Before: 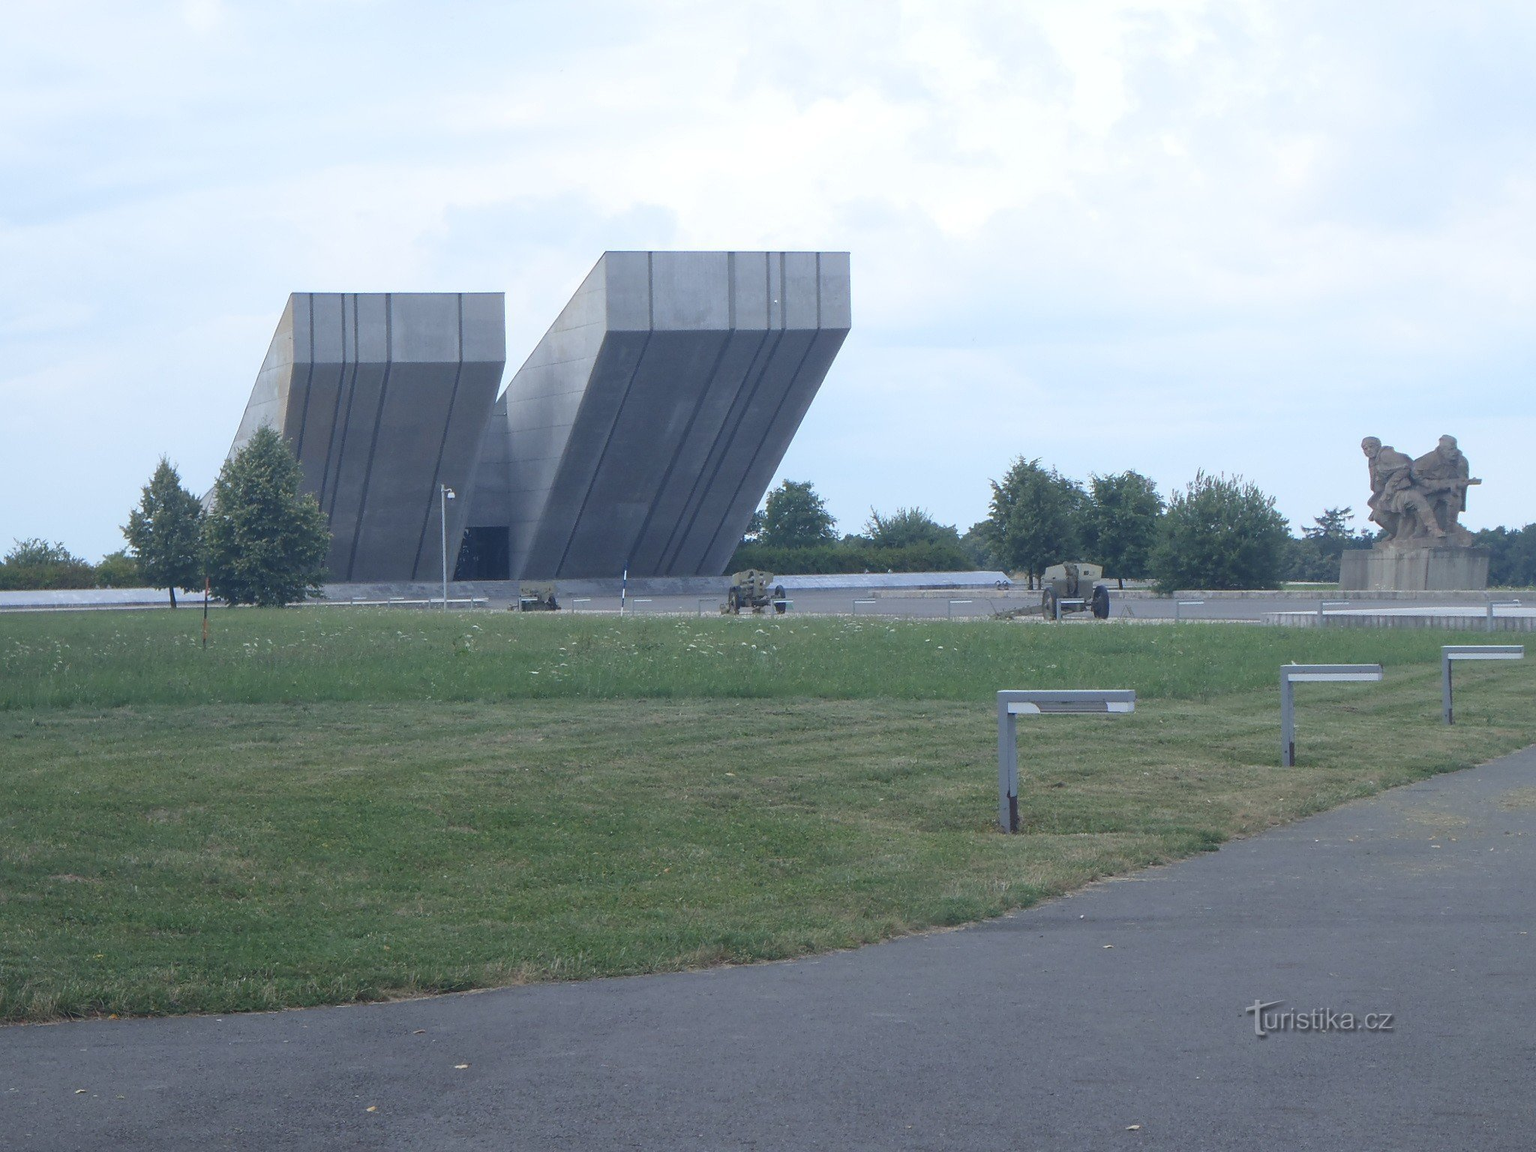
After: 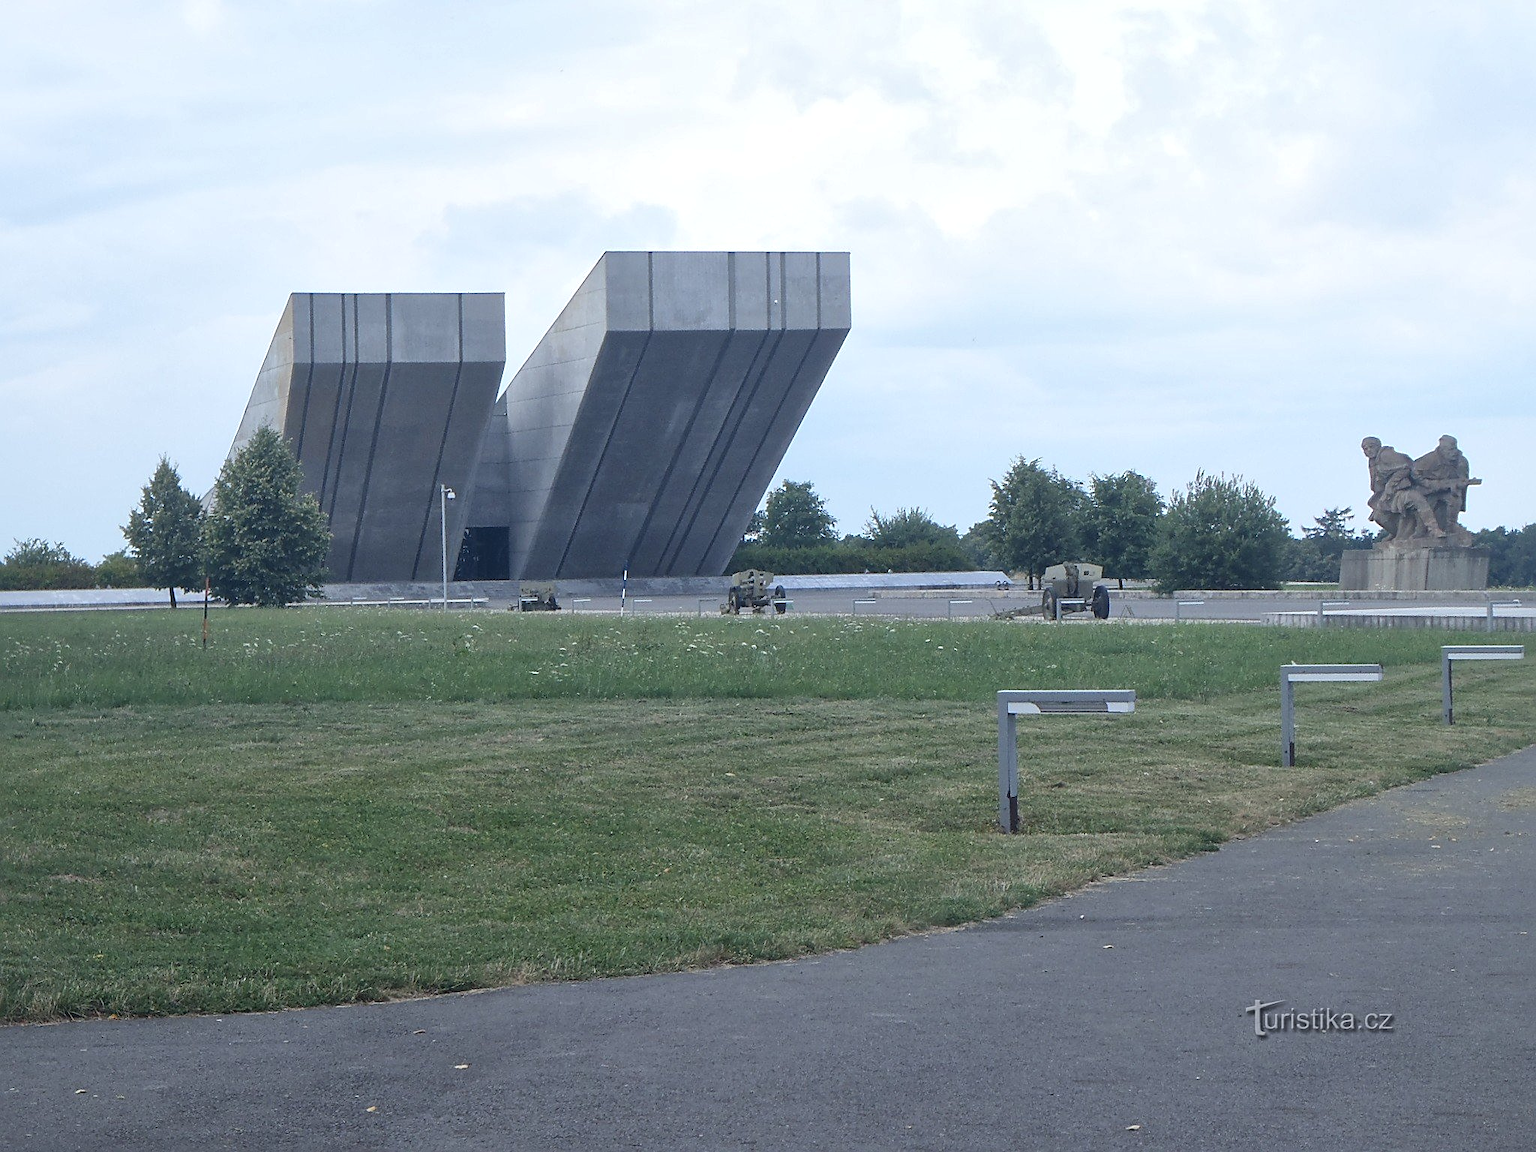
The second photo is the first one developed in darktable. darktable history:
local contrast: mode bilateral grid, contrast 20, coarseness 50, detail 140%, midtone range 0.2
sharpen: on, module defaults
